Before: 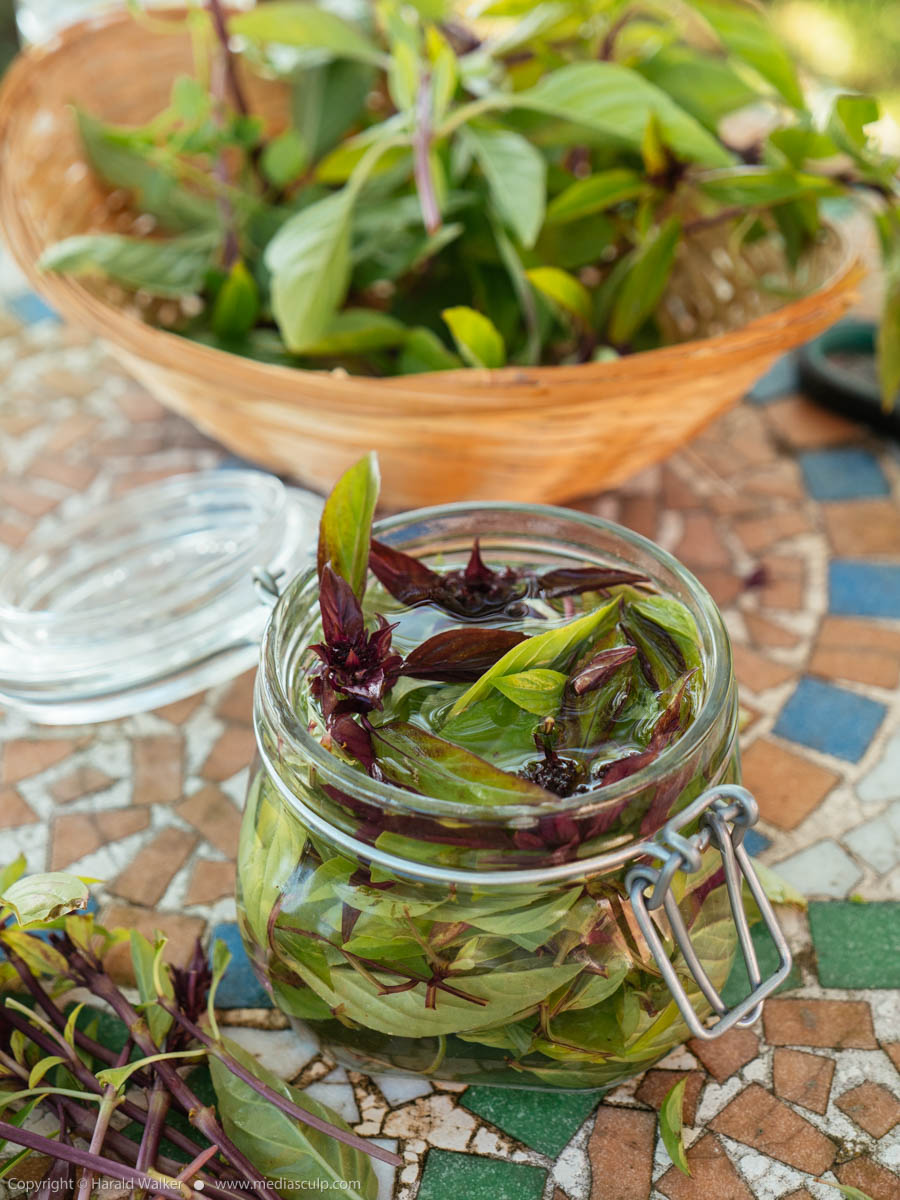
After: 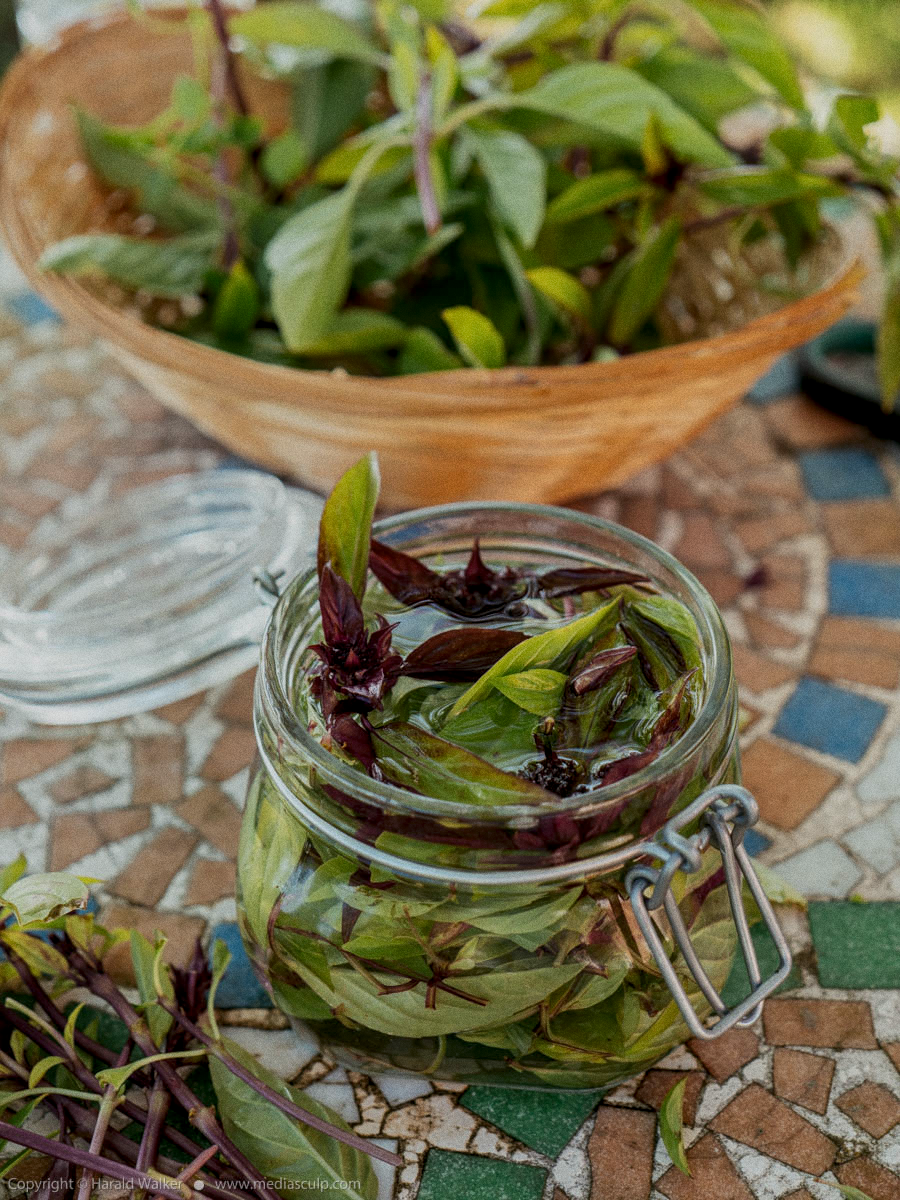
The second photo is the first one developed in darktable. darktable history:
local contrast: detail 130%
exposure: black level correction 0, exposure -0.721 EV, compensate highlight preservation false
grain: coarseness 0.09 ISO
